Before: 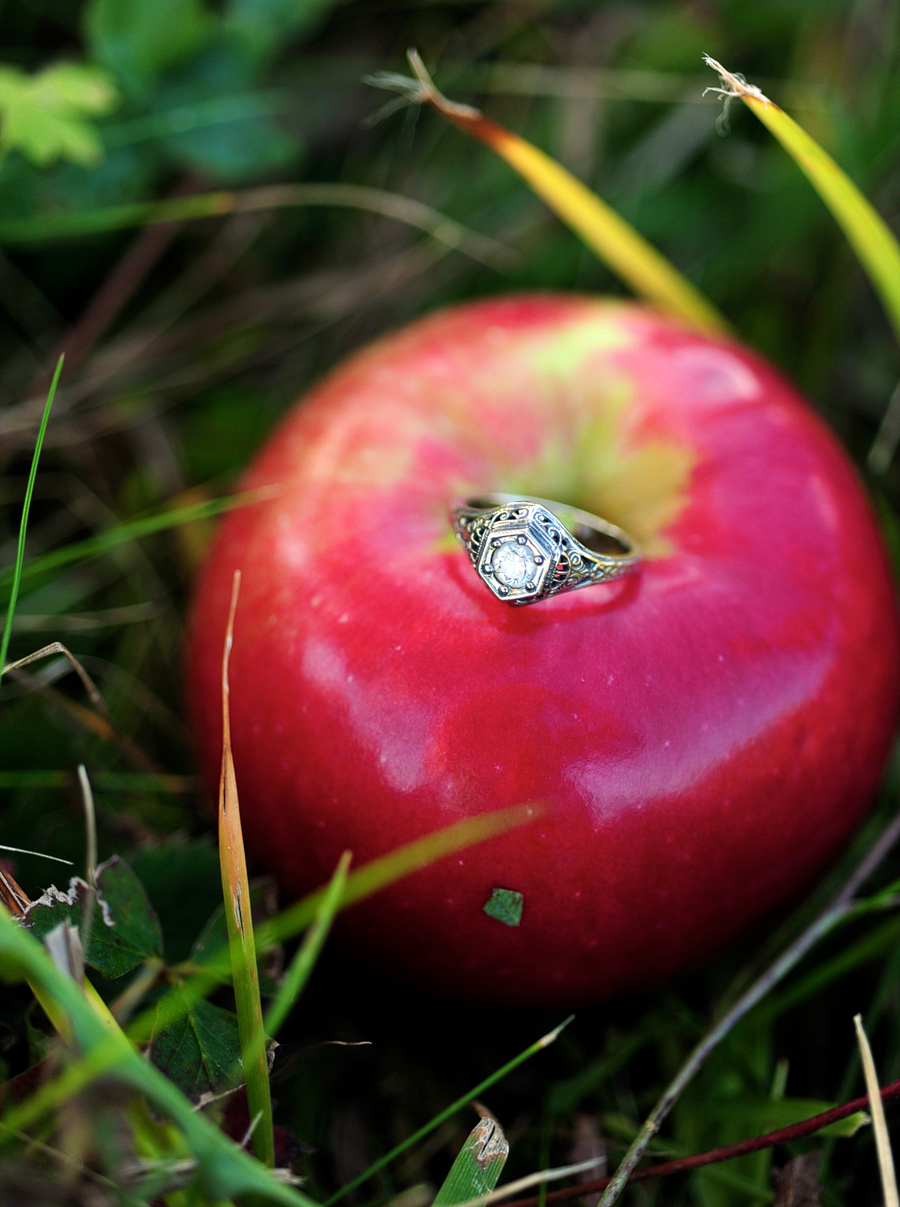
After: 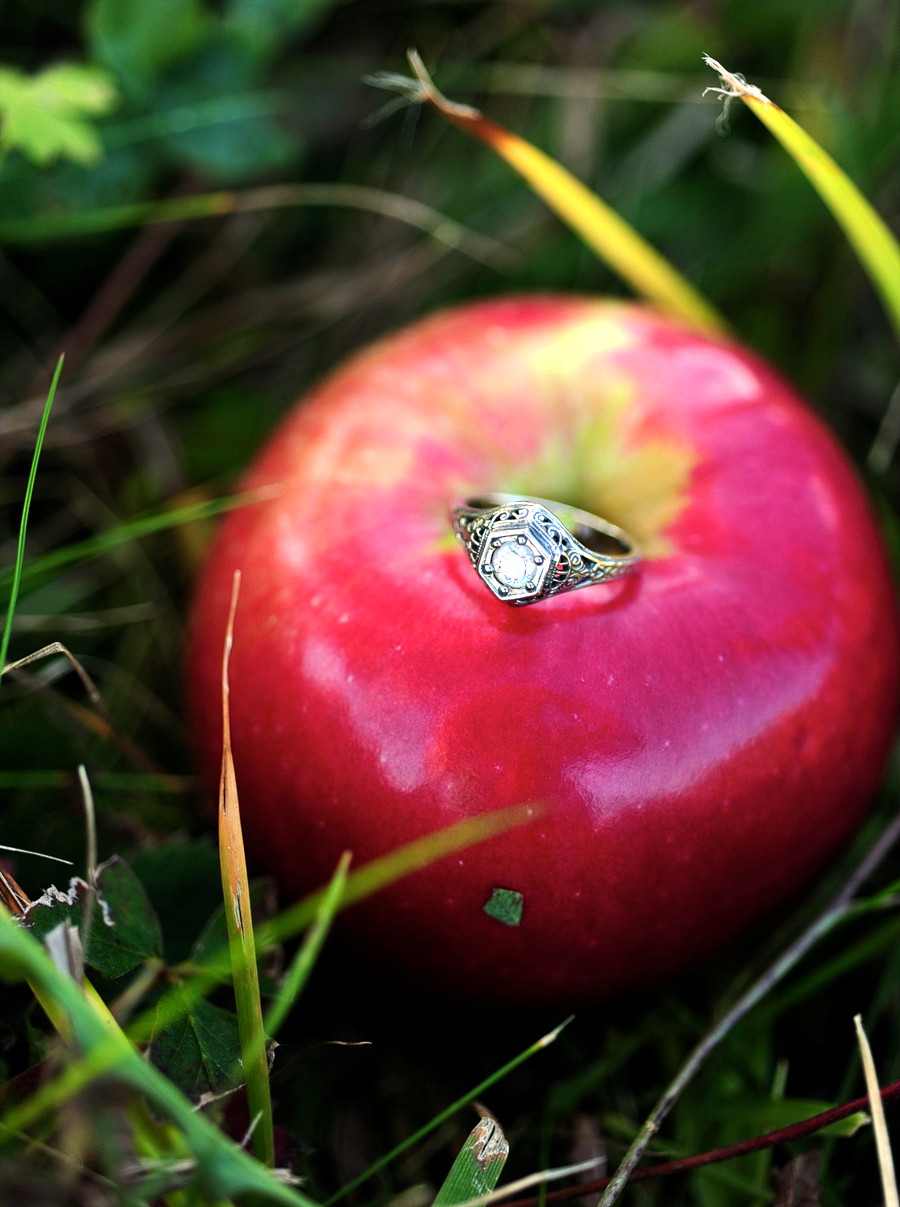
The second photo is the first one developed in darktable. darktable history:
tone equalizer: -8 EV -0.427 EV, -7 EV -0.383 EV, -6 EV -0.313 EV, -5 EV -0.231 EV, -3 EV 0.234 EV, -2 EV 0.363 EV, -1 EV 0.374 EV, +0 EV 0.435 EV, edges refinement/feathering 500, mask exposure compensation -1.57 EV, preserve details no
